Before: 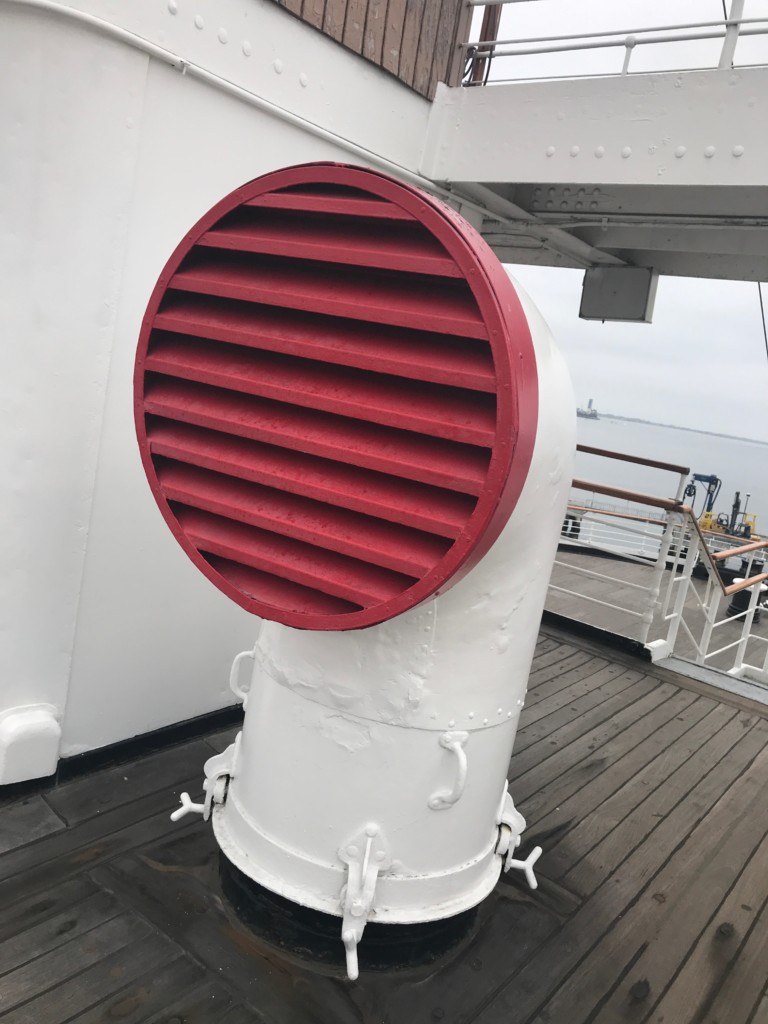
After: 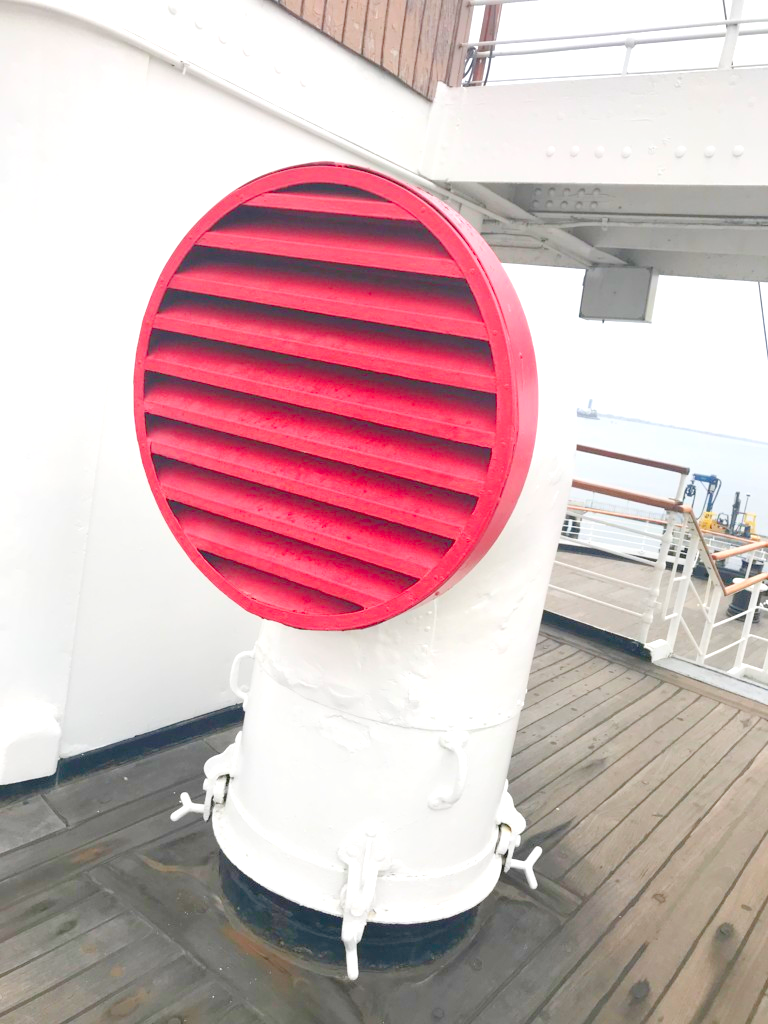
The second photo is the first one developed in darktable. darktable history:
tone equalizer: on, module defaults
contrast brightness saturation: contrast 0.041, saturation 0.073
levels: levels [0.008, 0.318, 0.836]
